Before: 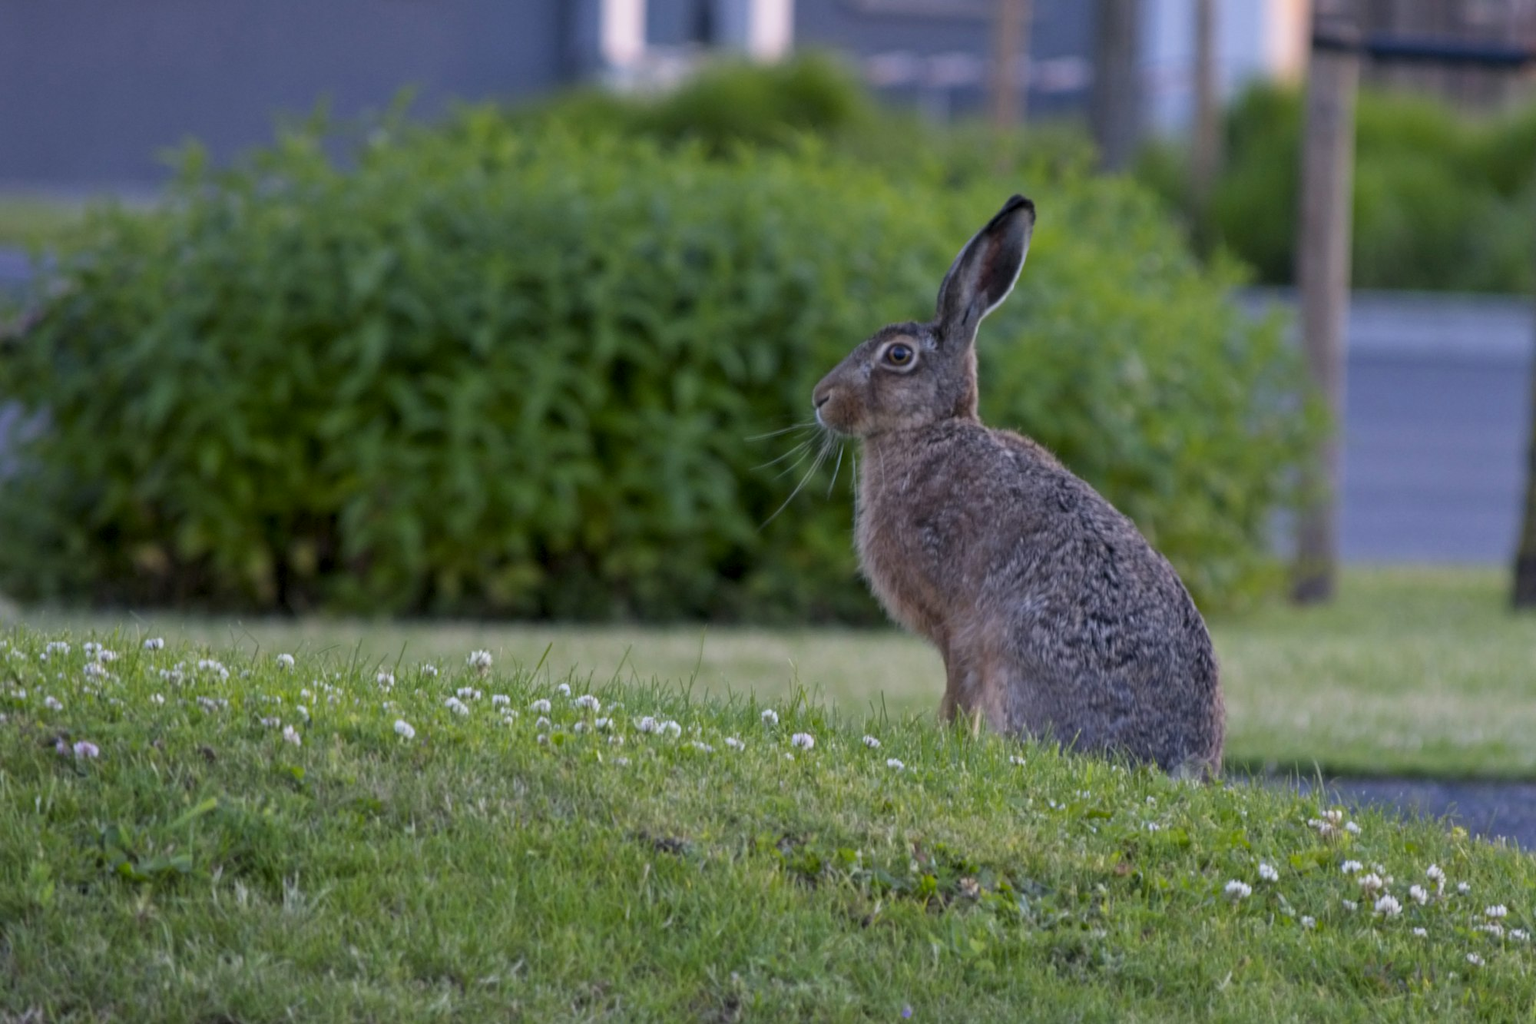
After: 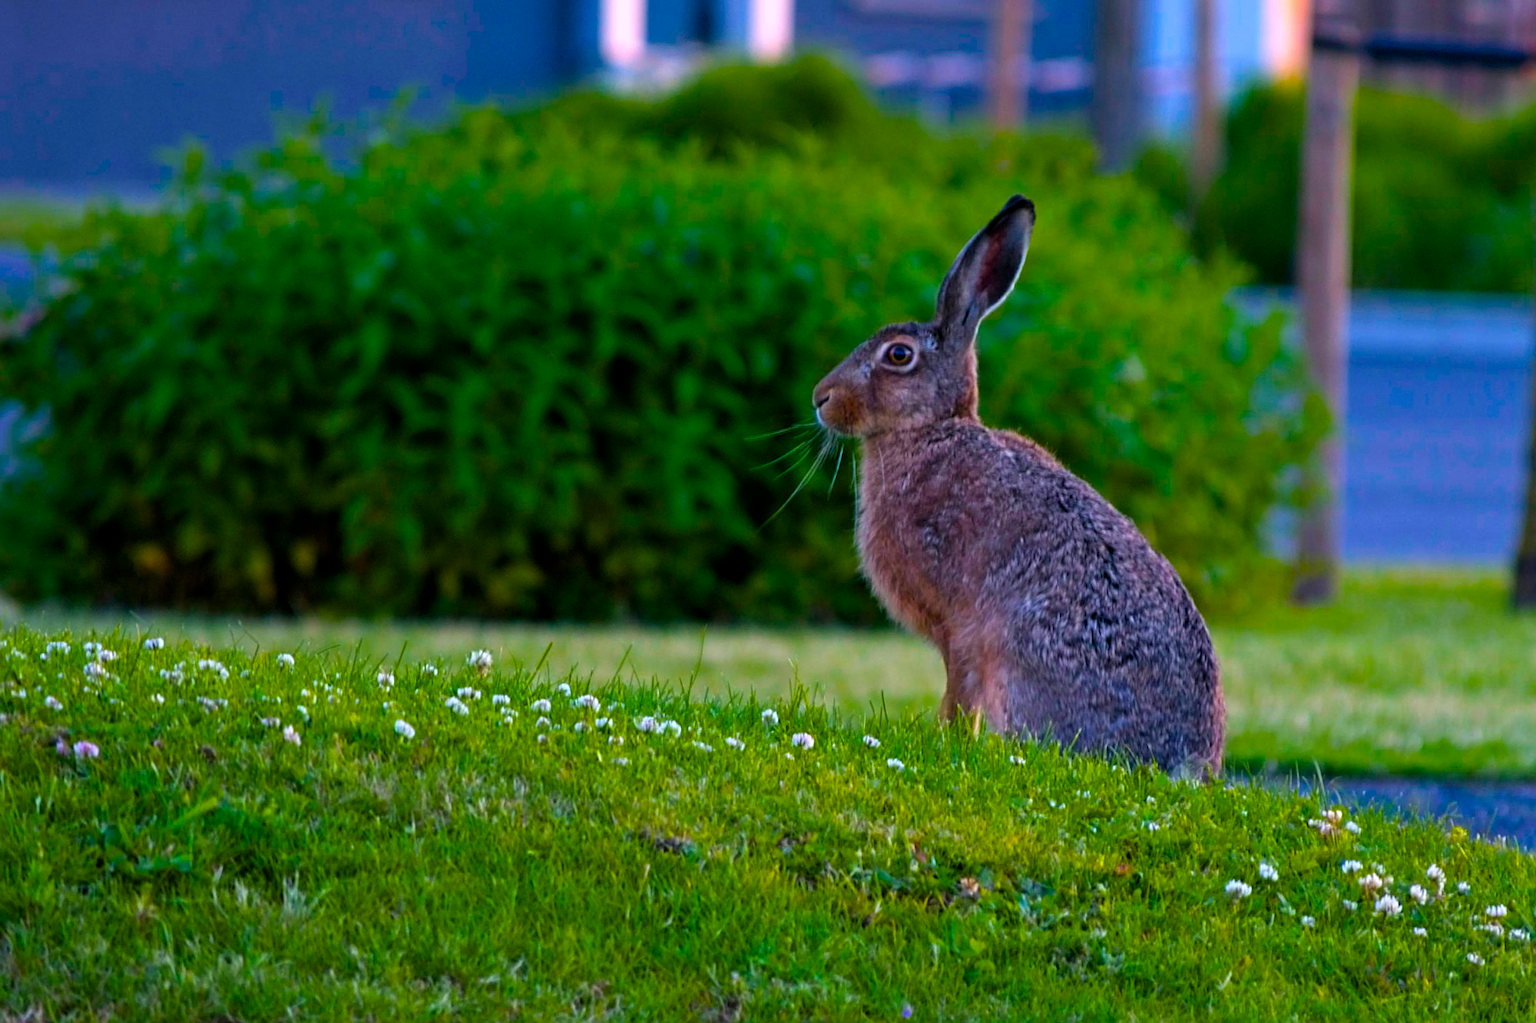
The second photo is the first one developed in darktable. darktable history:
sharpen: on, module defaults
color balance rgb: power › luminance -14.969%, perceptual saturation grading › global saturation 66.194%, perceptual saturation grading › highlights 50.155%, perceptual saturation grading › shadows 29.284%, perceptual brilliance grading › global brilliance 10.996%, global vibrance 34.981%
